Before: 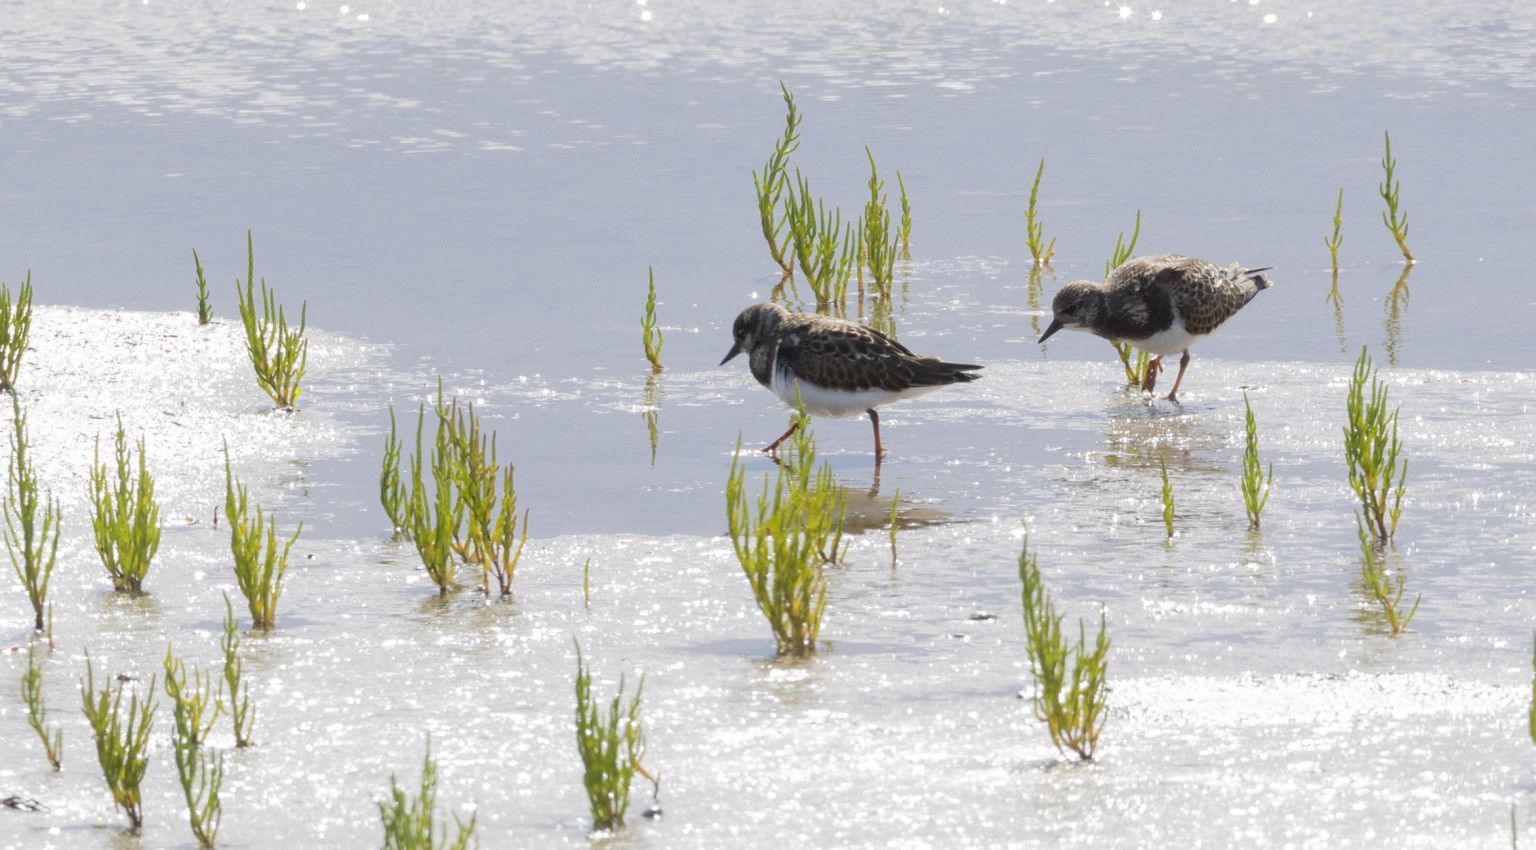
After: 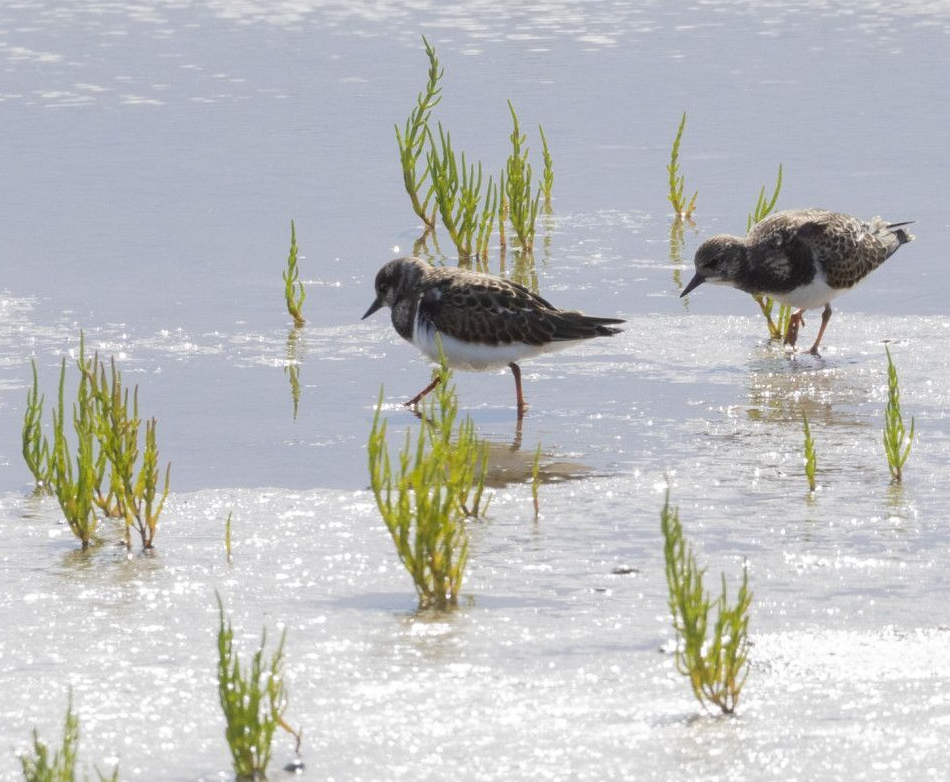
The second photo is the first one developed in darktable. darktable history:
crop and rotate: left 23.32%, top 5.64%, right 14.811%, bottom 2.298%
